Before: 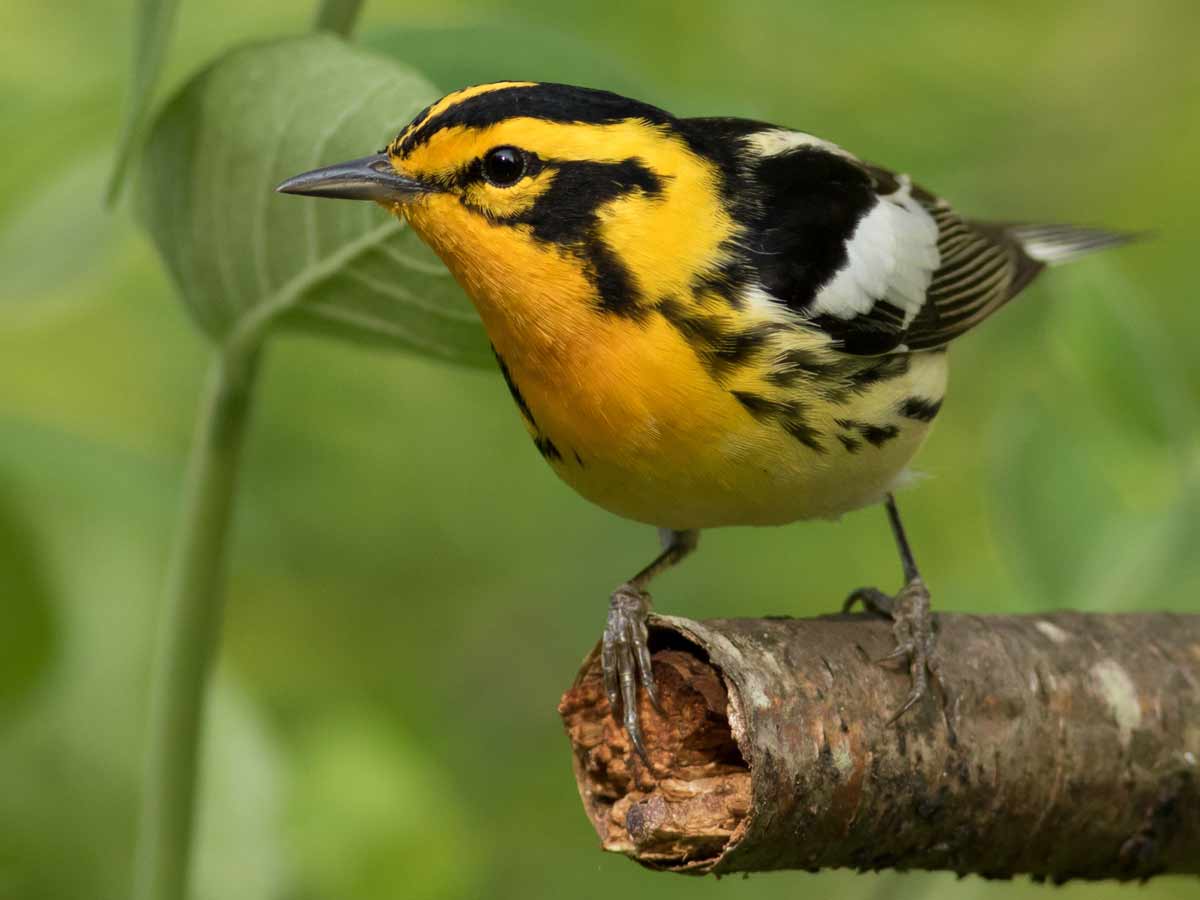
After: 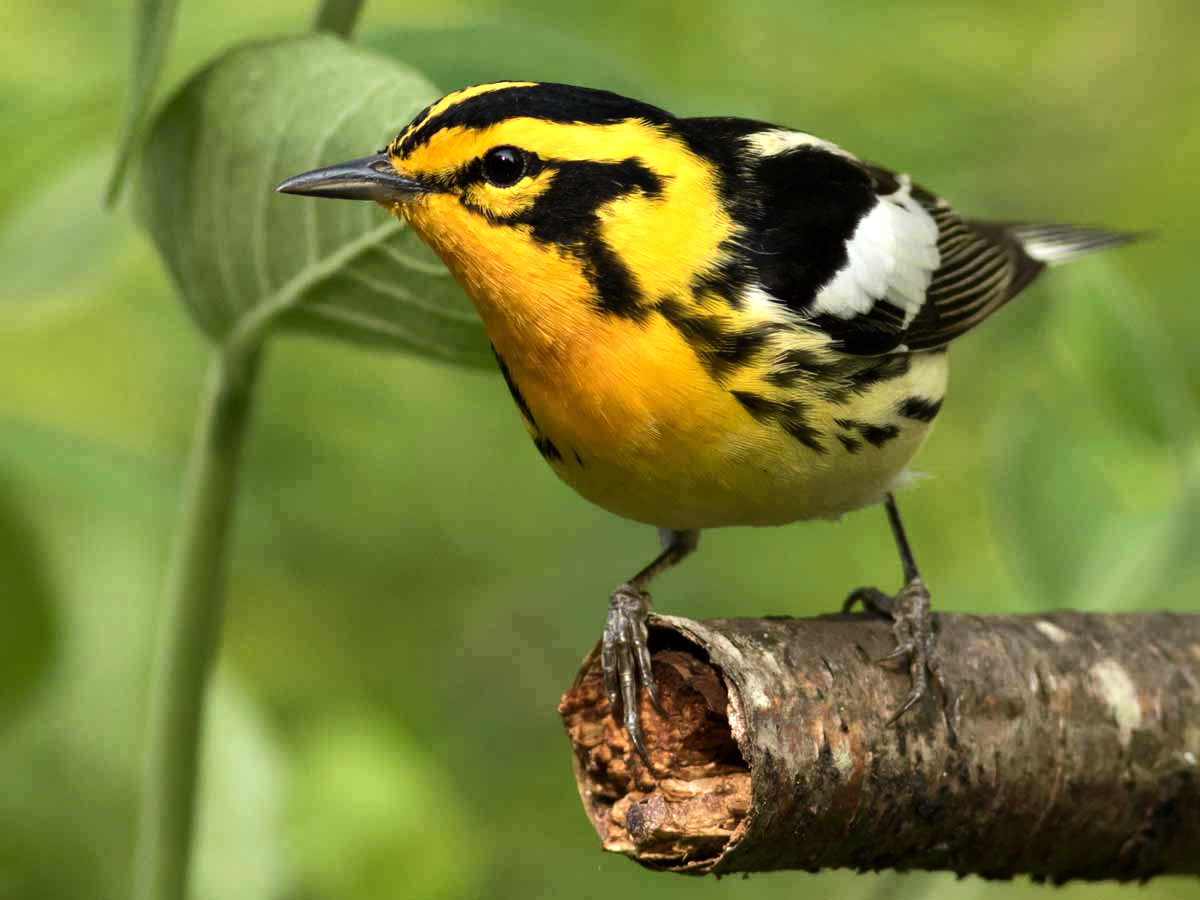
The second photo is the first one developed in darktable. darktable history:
tone equalizer: -8 EV -0.75 EV, -7 EV -0.7 EV, -6 EV -0.6 EV, -5 EV -0.4 EV, -3 EV 0.4 EV, -2 EV 0.6 EV, -1 EV 0.7 EV, +0 EV 0.75 EV, edges refinement/feathering 500, mask exposure compensation -1.57 EV, preserve details no
shadows and highlights: shadows 22.7, highlights -48.71, soften with gaussian
